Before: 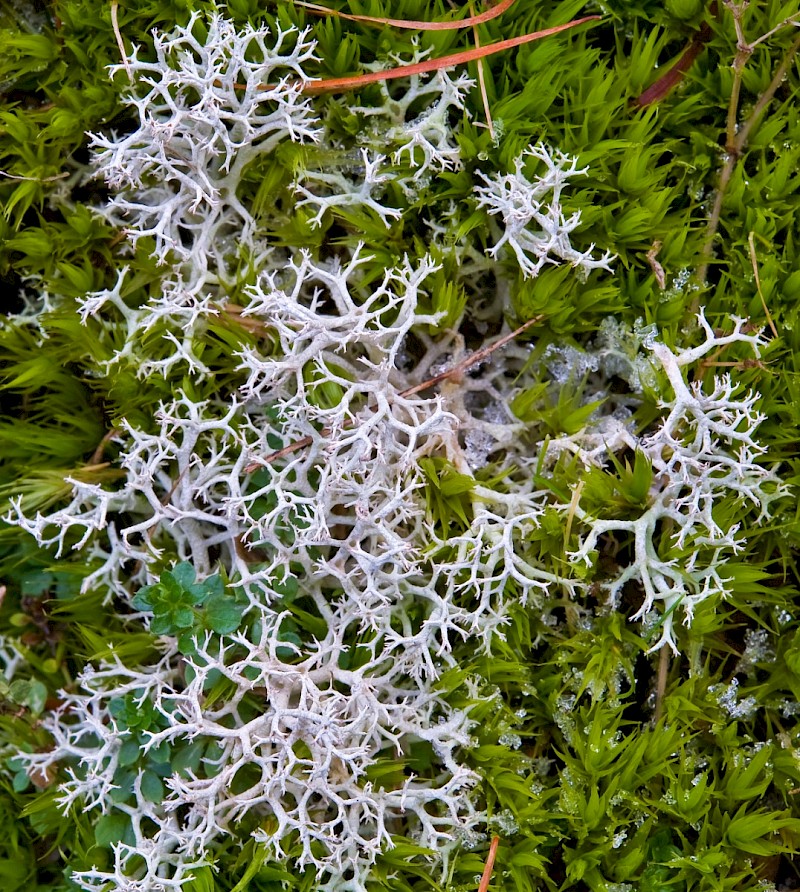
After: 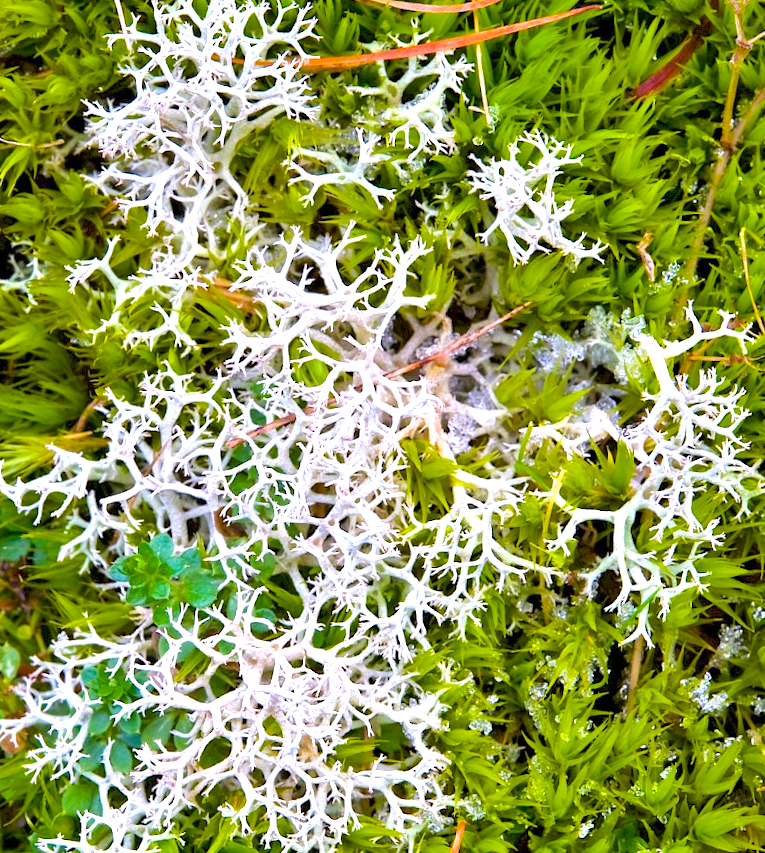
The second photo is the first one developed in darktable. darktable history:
crop and rotate: angle -2.38°
exposure: exposure 1 EV, compensate highlight preservation false
color balance rgb: perceptual saturation grading › global saturation 25%, perceptual brilliance grading › mid-tones 10%, perceptual brilliance grading › shadows 15%, global vibrance 20%
white balance: emerald 1
